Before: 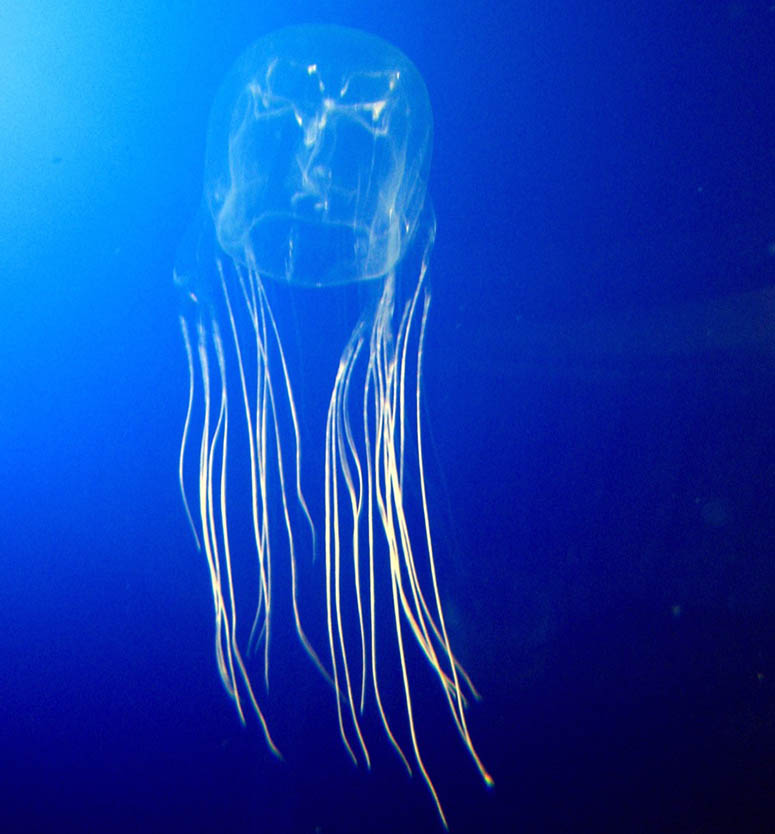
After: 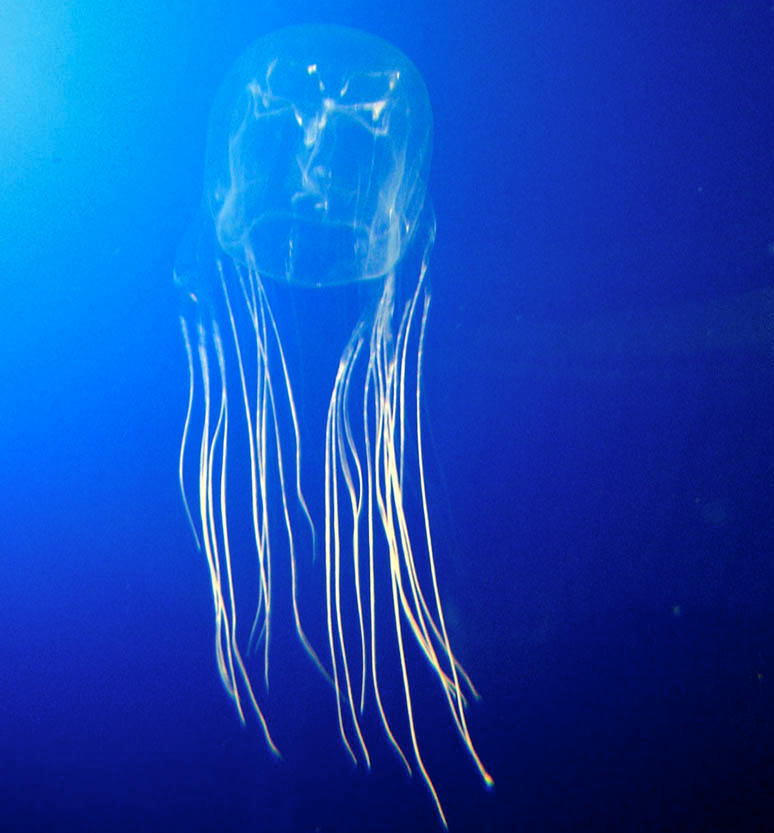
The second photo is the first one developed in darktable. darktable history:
shadows and highlights: shadows 32, highlights -32, soften with gaussian
crop and rotate: left 0.126%
